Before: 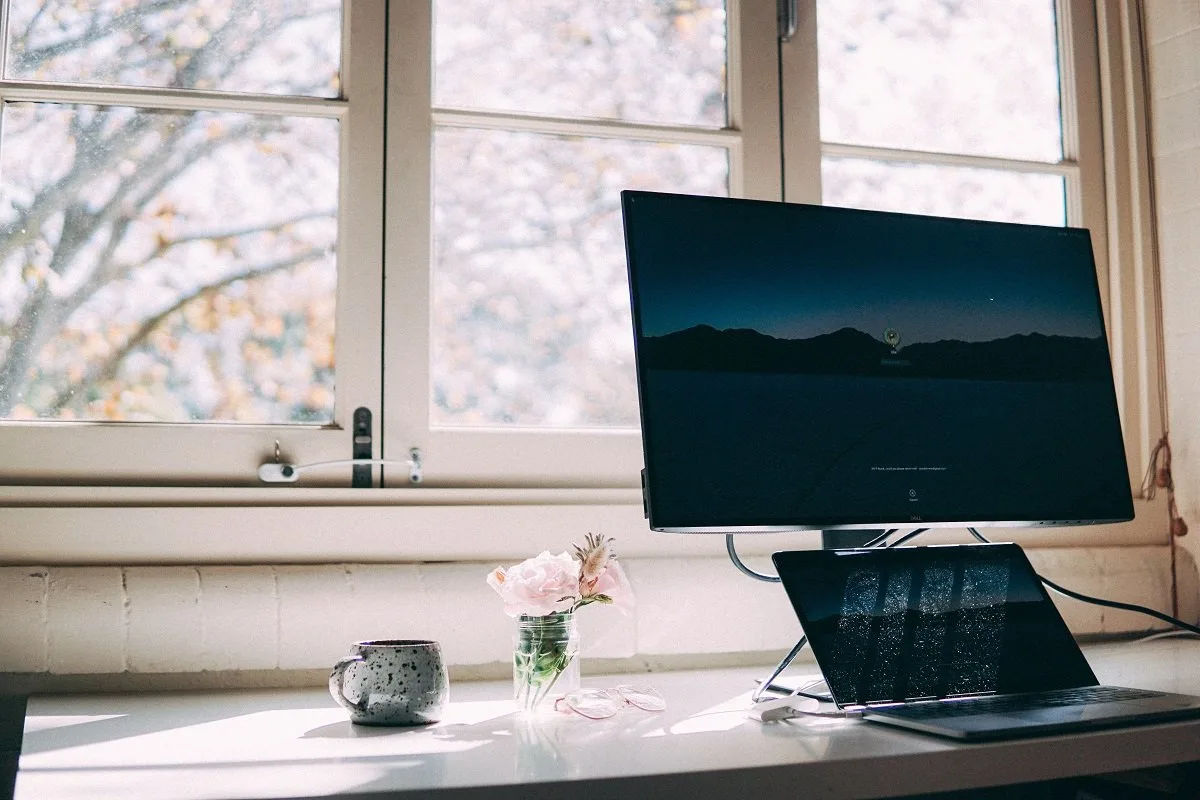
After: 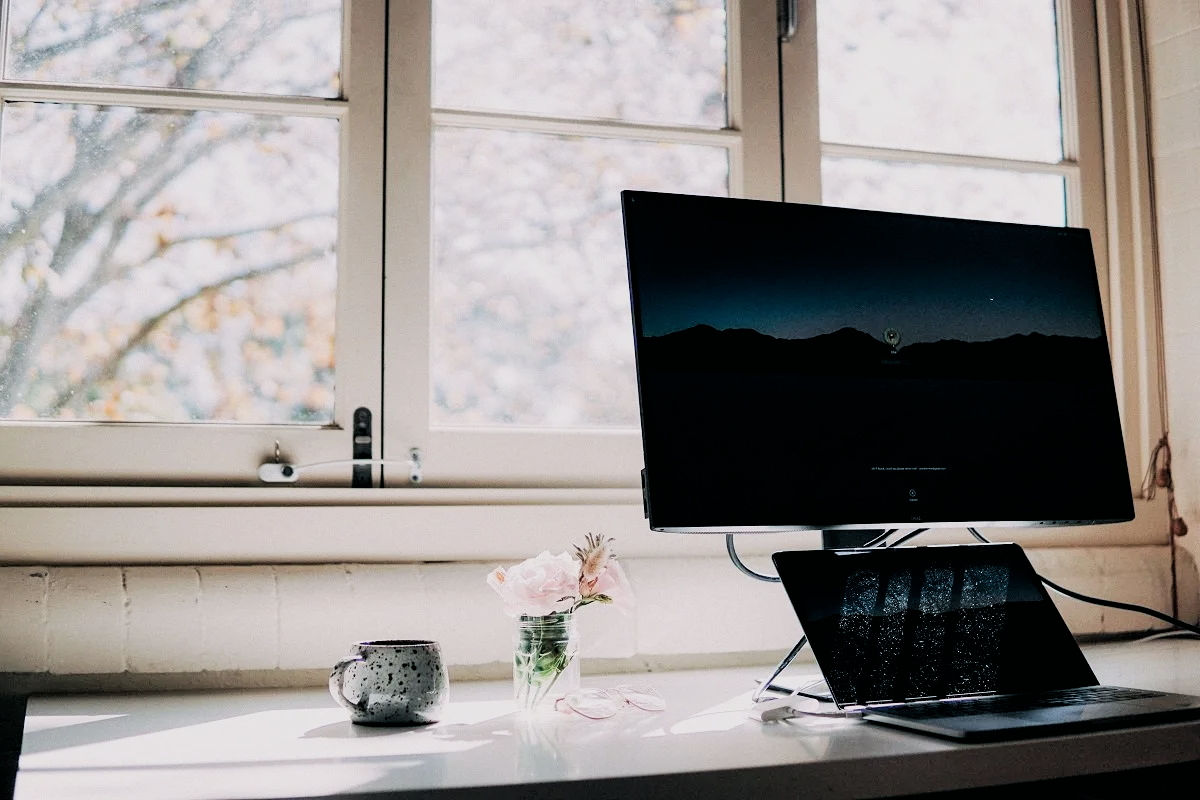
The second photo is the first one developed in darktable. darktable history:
filmic rgb: black relative exposure -5.06 EV, white relative exposure 3.51 EV, hardness 3.19, contrast 1.199, highlights saturation mix -49.82%
